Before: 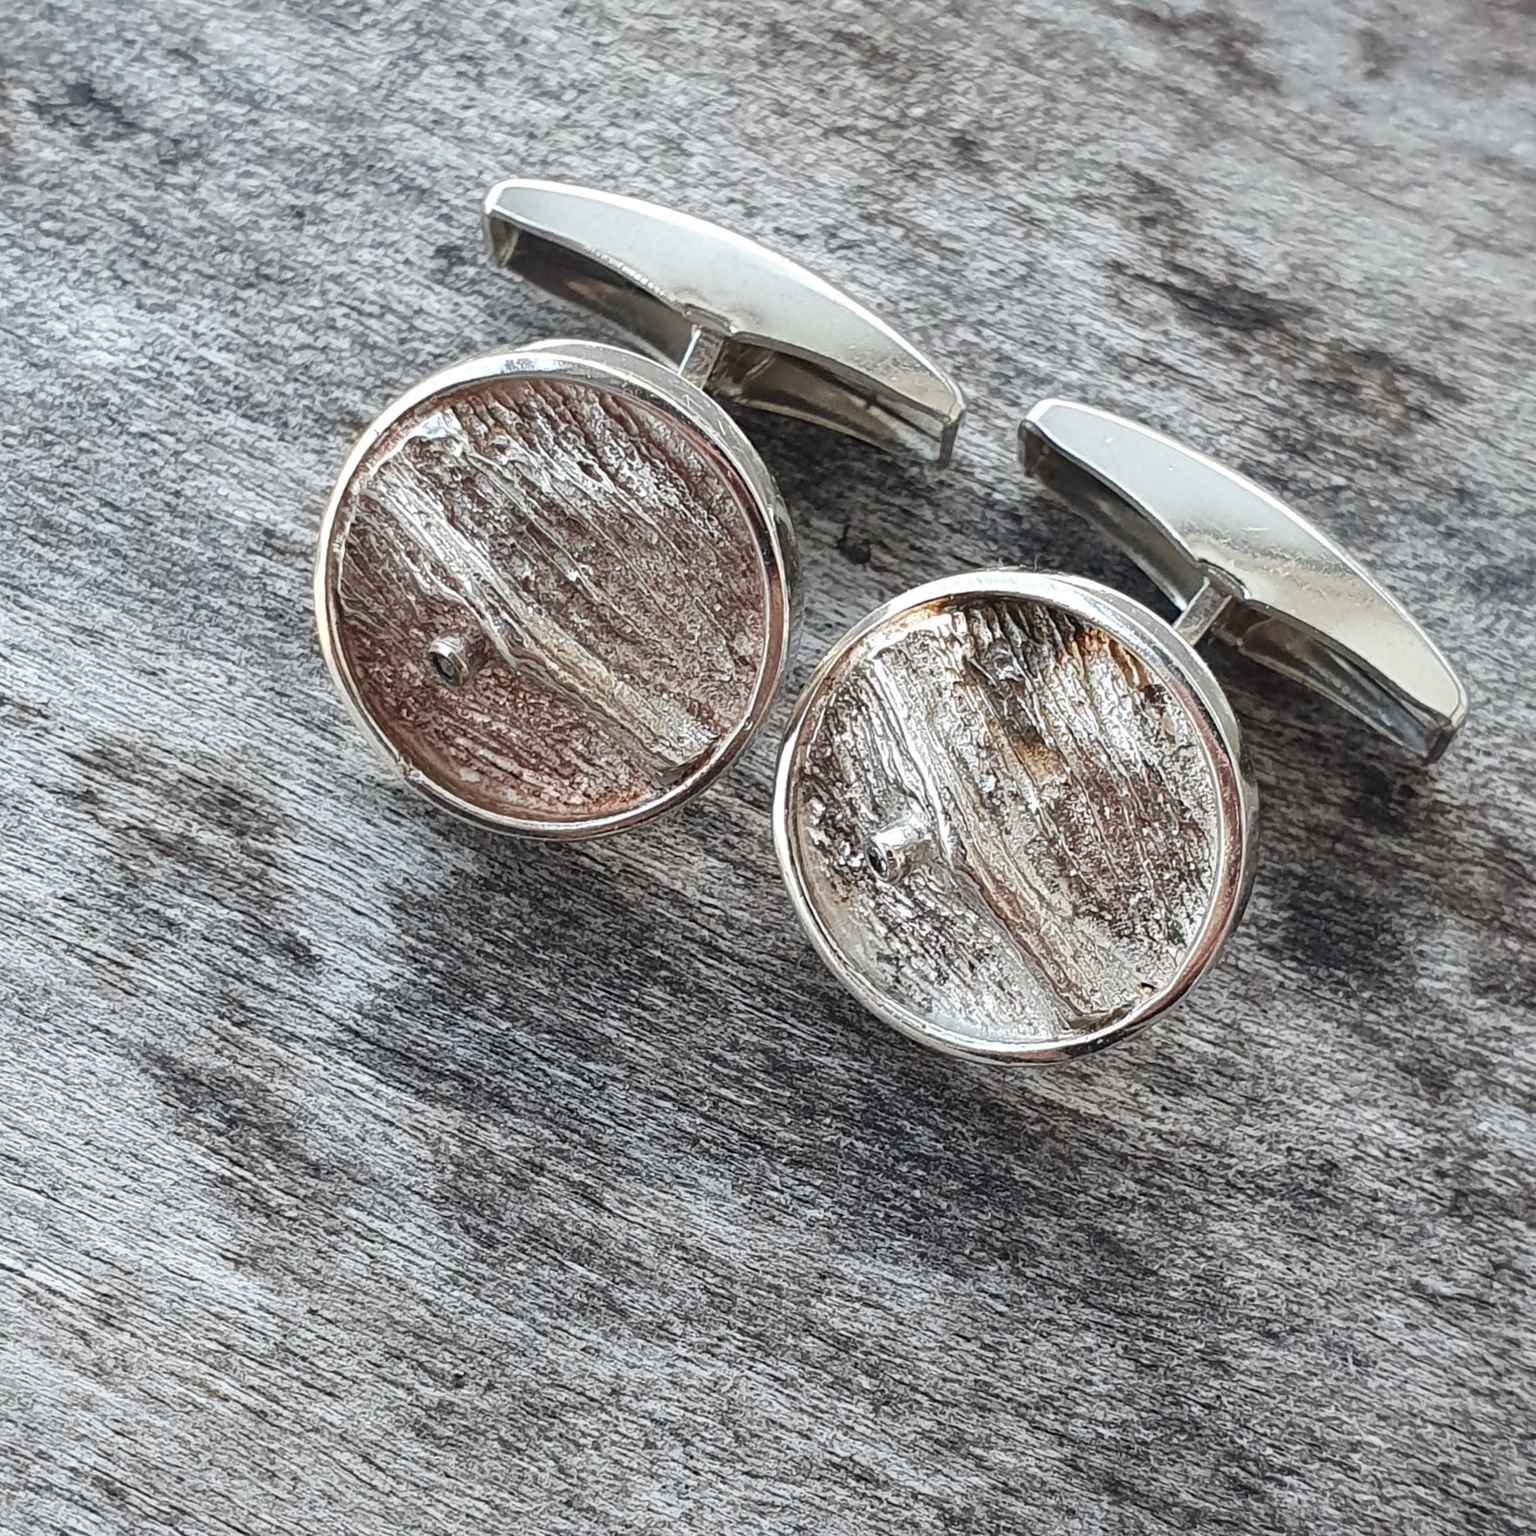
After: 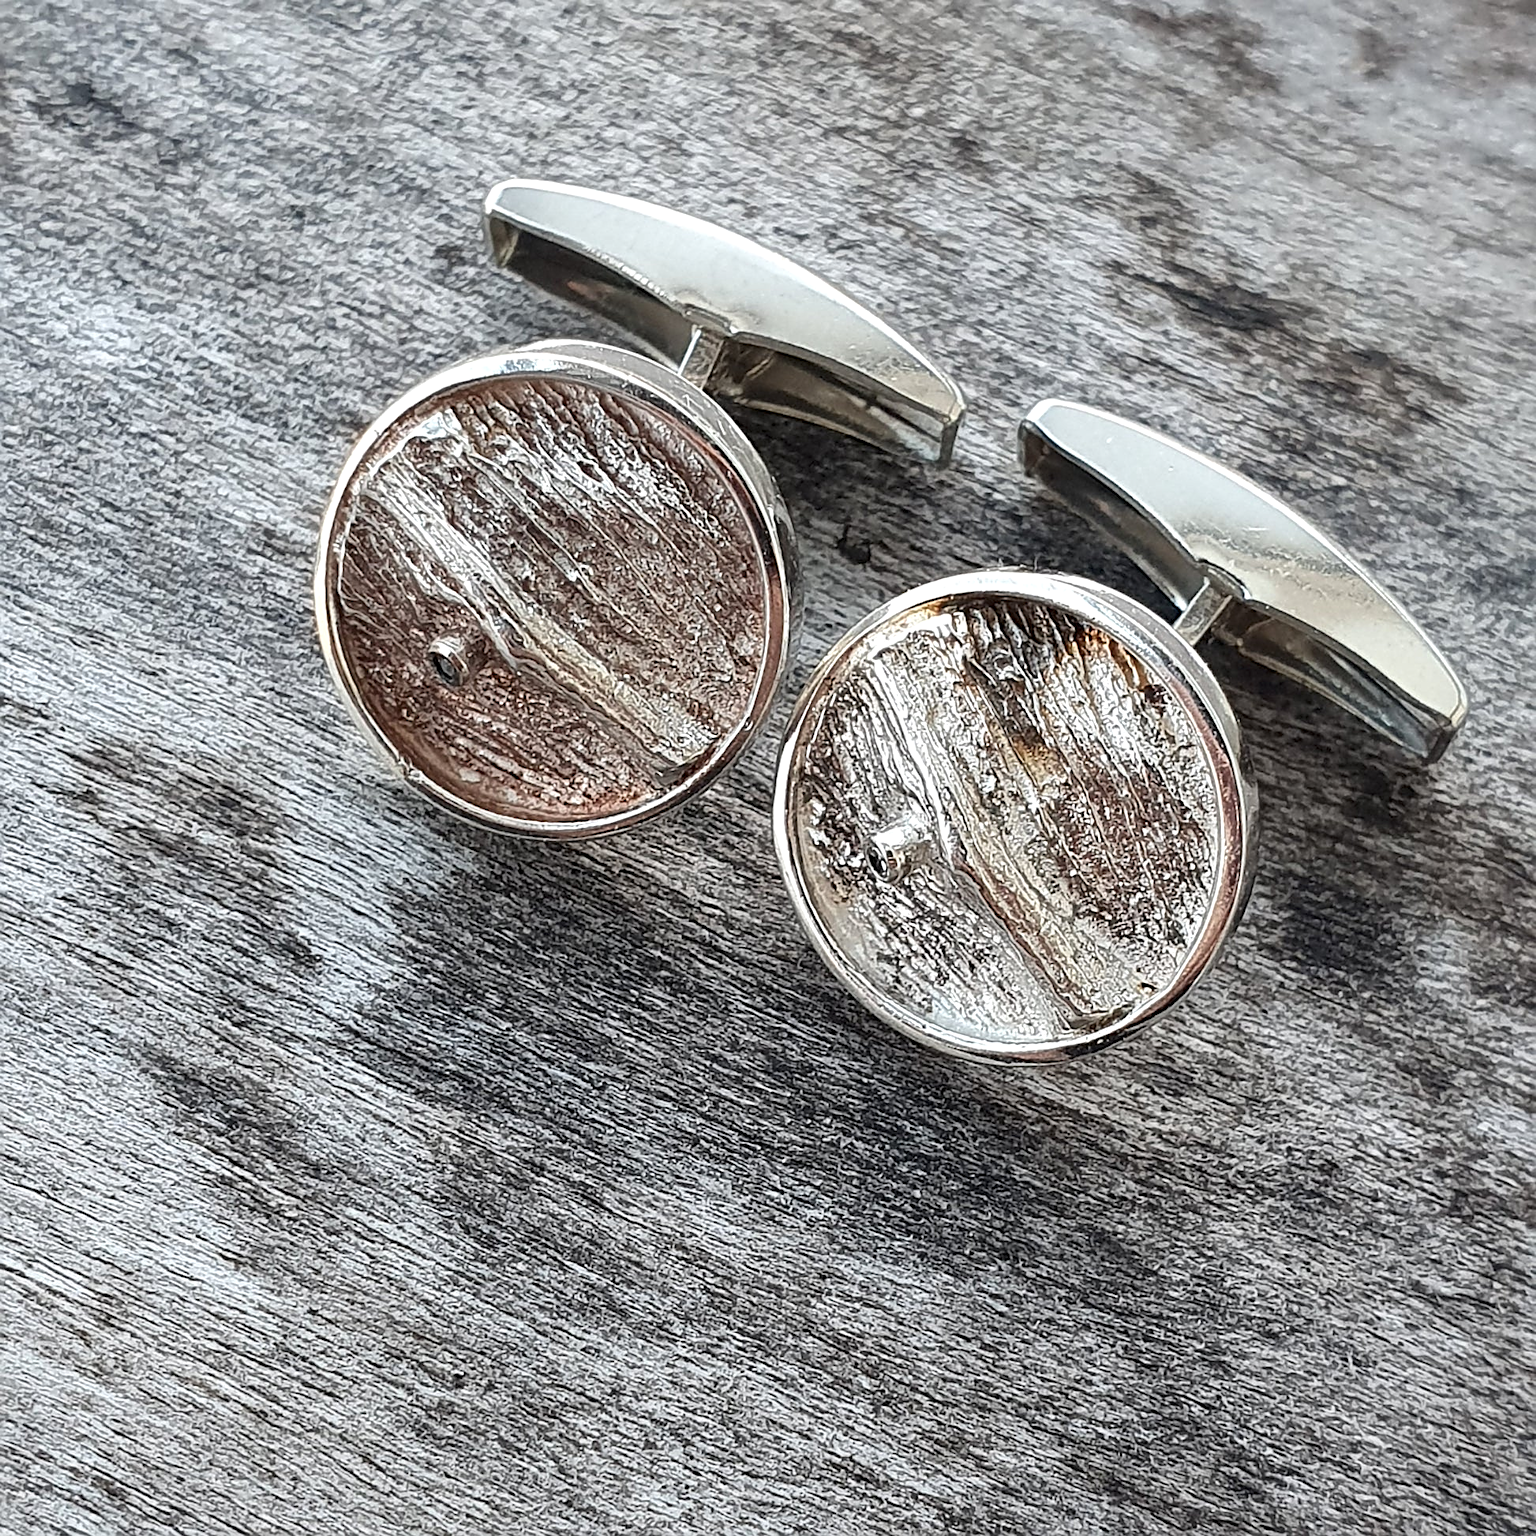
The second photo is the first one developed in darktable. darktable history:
sharpen: on, module defaults
exposure: compensate exposure bias true, compensate highlight preservation false
contrast equalizer: y [[0.524 ×6], [0.512 ×6], [0.379 ×6], [0 ×6], [0 ×6]]
